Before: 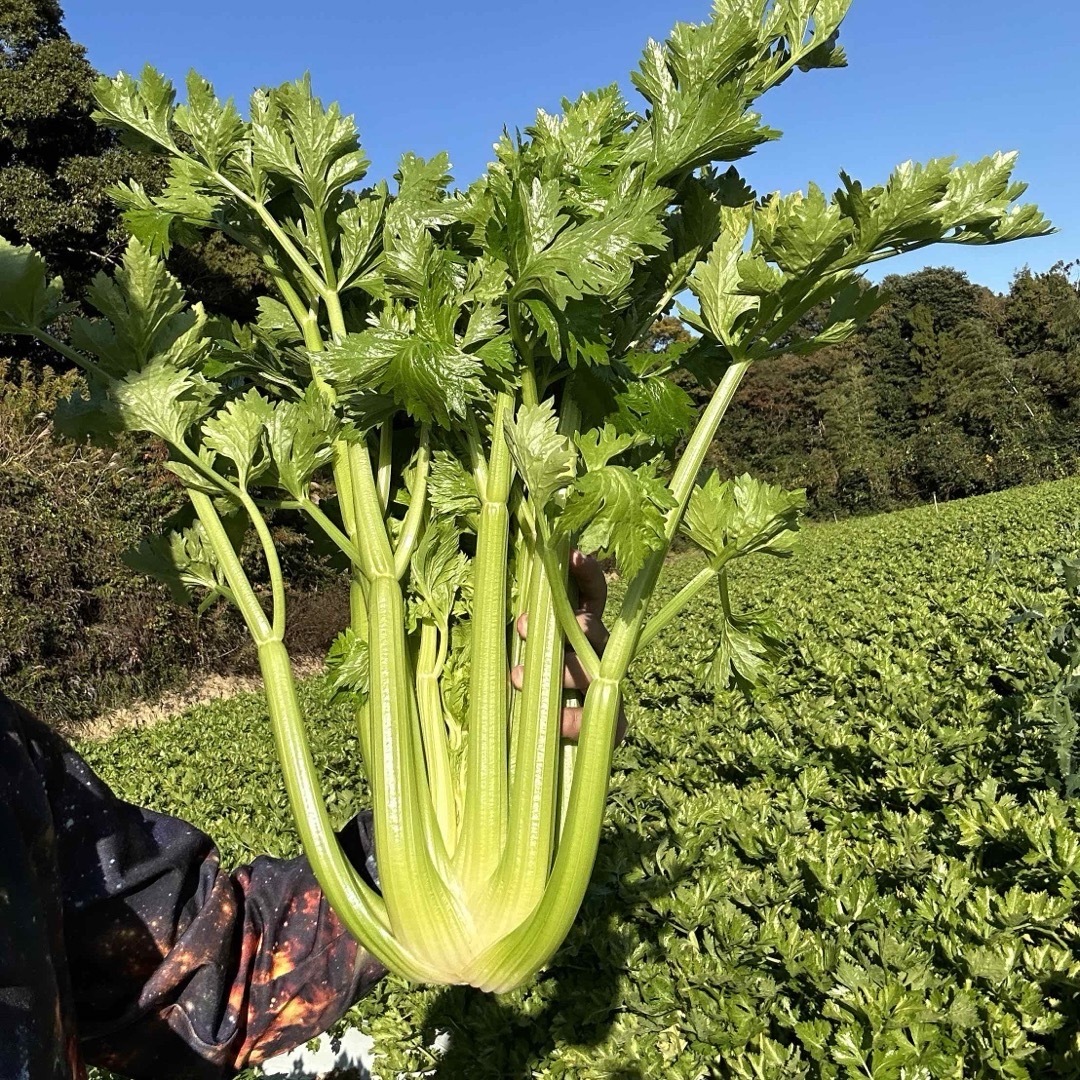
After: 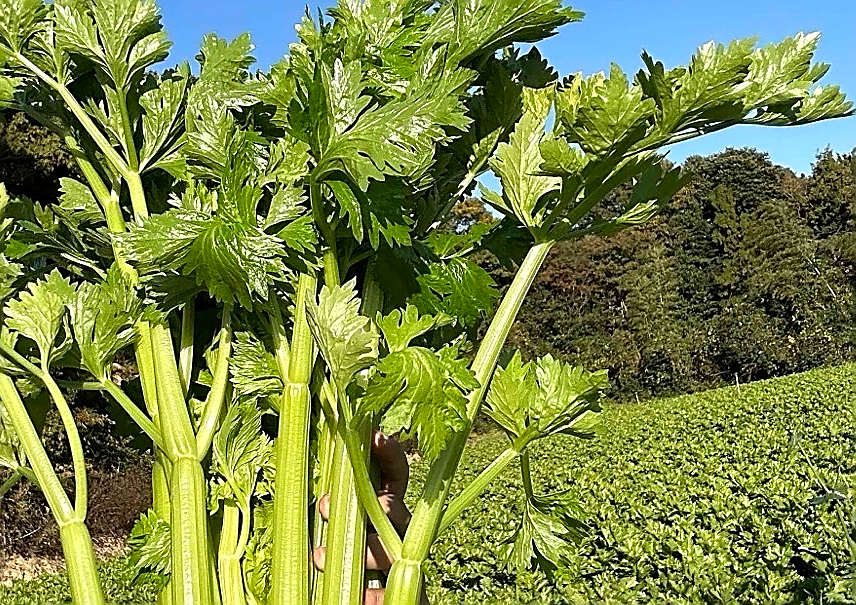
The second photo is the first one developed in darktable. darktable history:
crop: left 18.374%, top 11.102%, right 2.352%, bottom 32.847%
sharpen: radius 1.349, amount 1.256, threshold 0.75
exposure: black level correction 0.001, exposure 0.141 EV, compensate exposure bias true, compensate highlight preservation false
